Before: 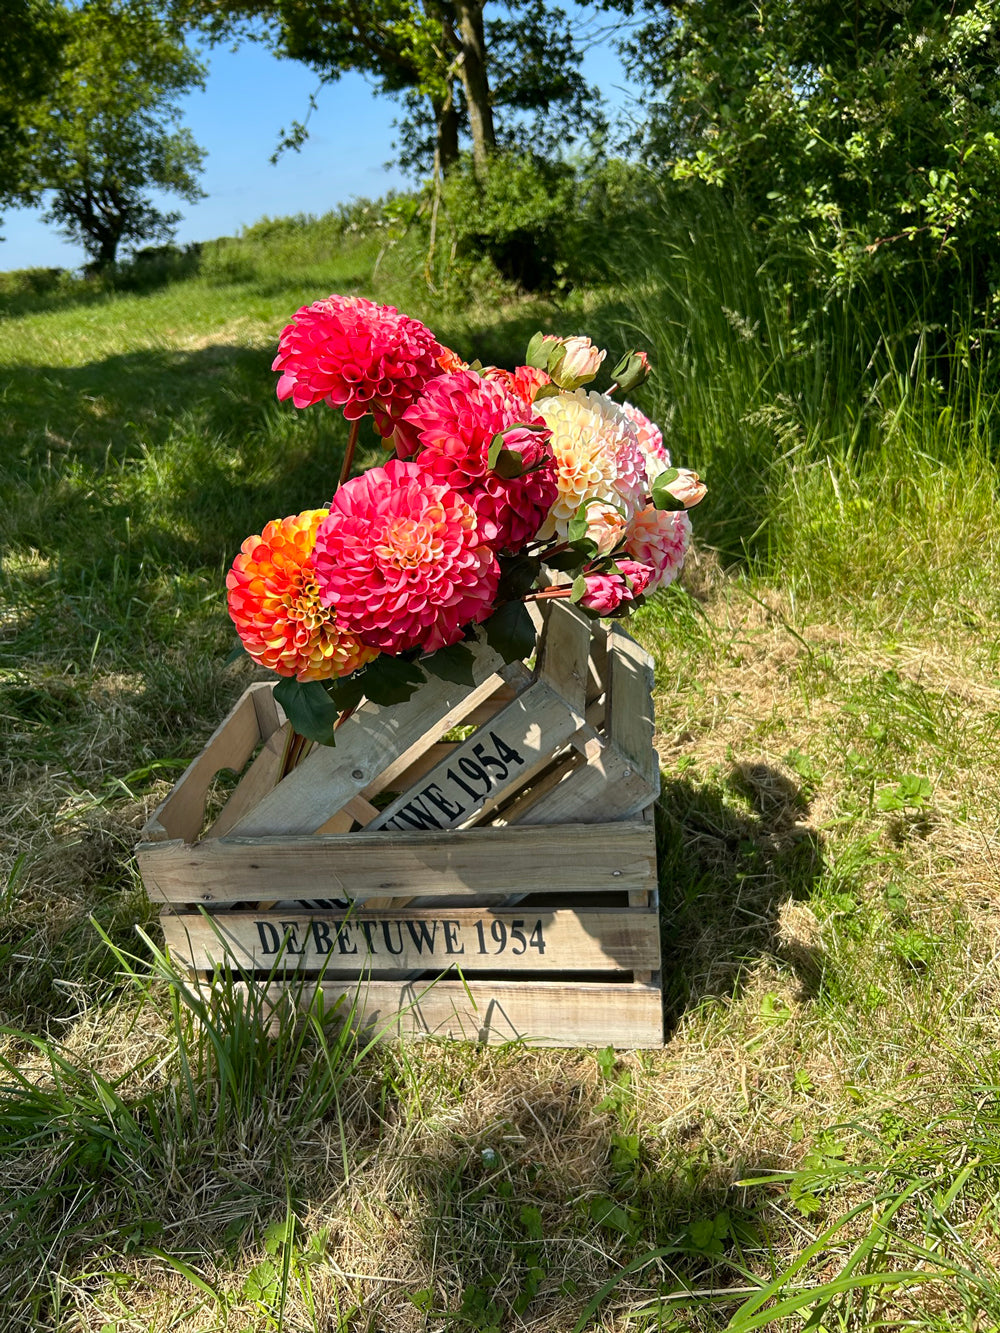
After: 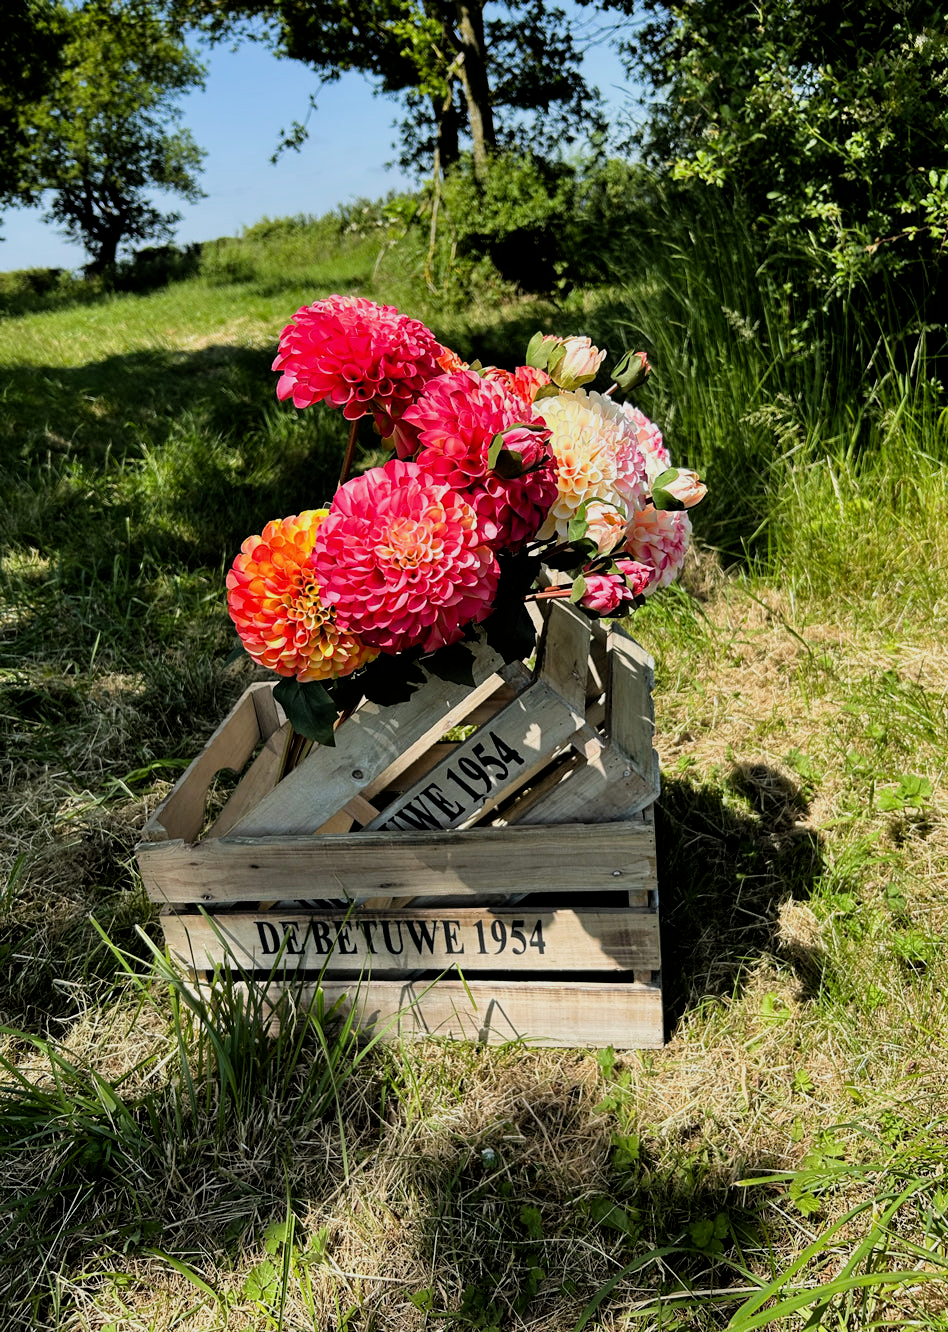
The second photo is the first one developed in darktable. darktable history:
crop and rotate: right 5.167%
filmic rgb: black relative exposure -5 EV, white relative exposure 3.5 EV, hardness 3.19, contrast 1.2, highlights saturation mix -50%
